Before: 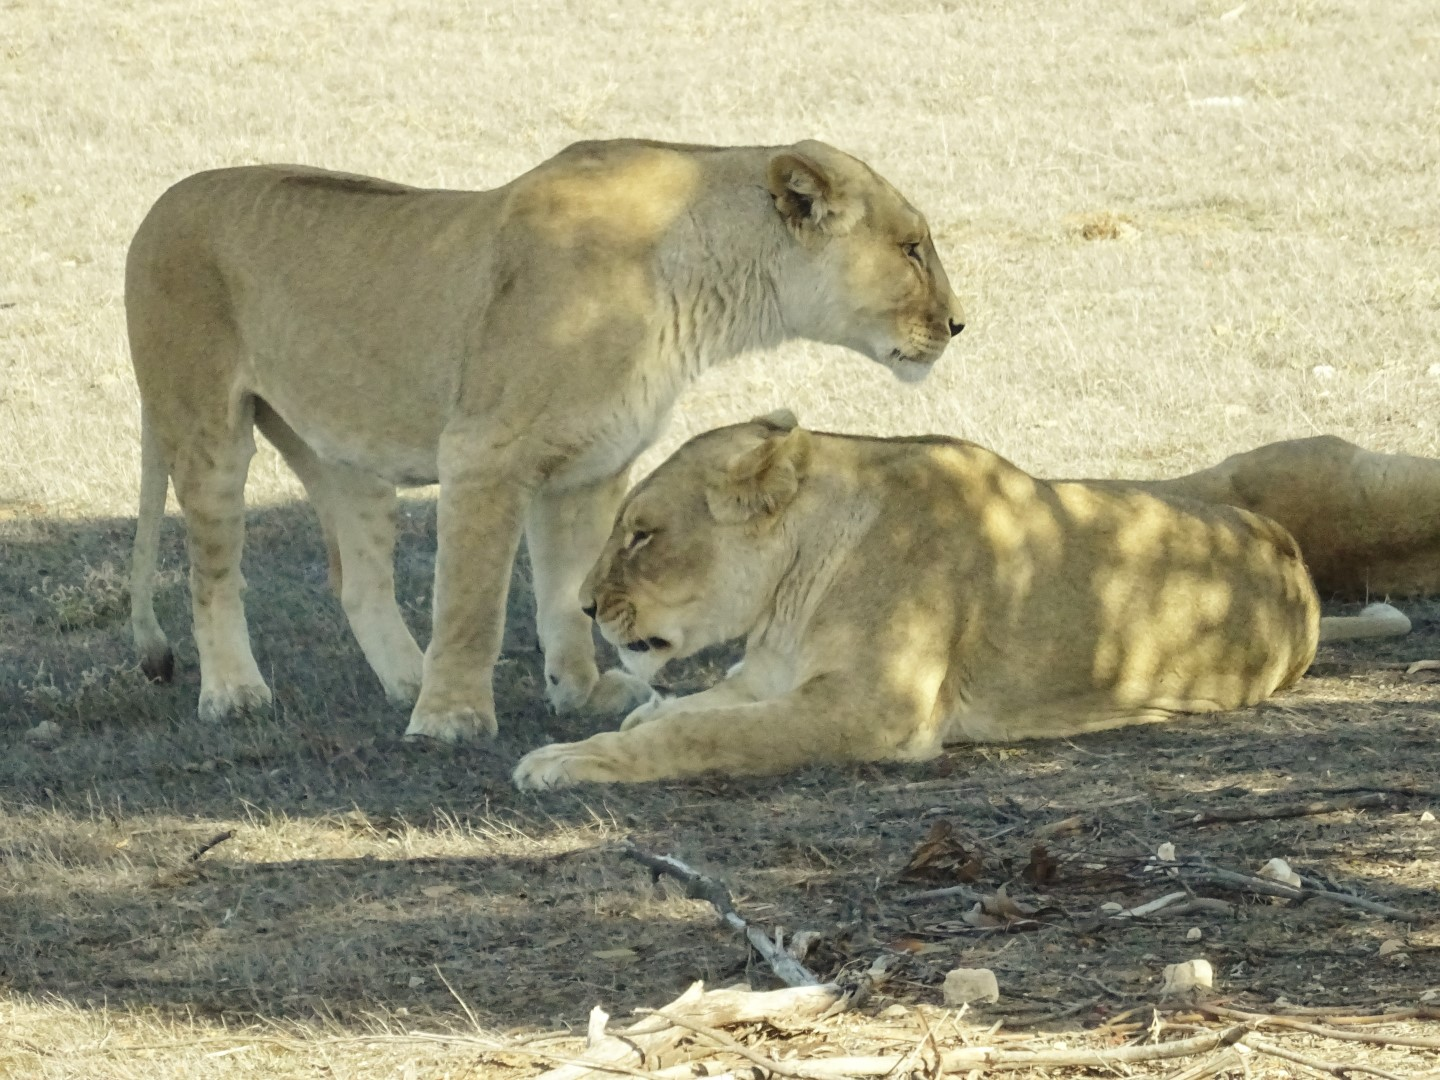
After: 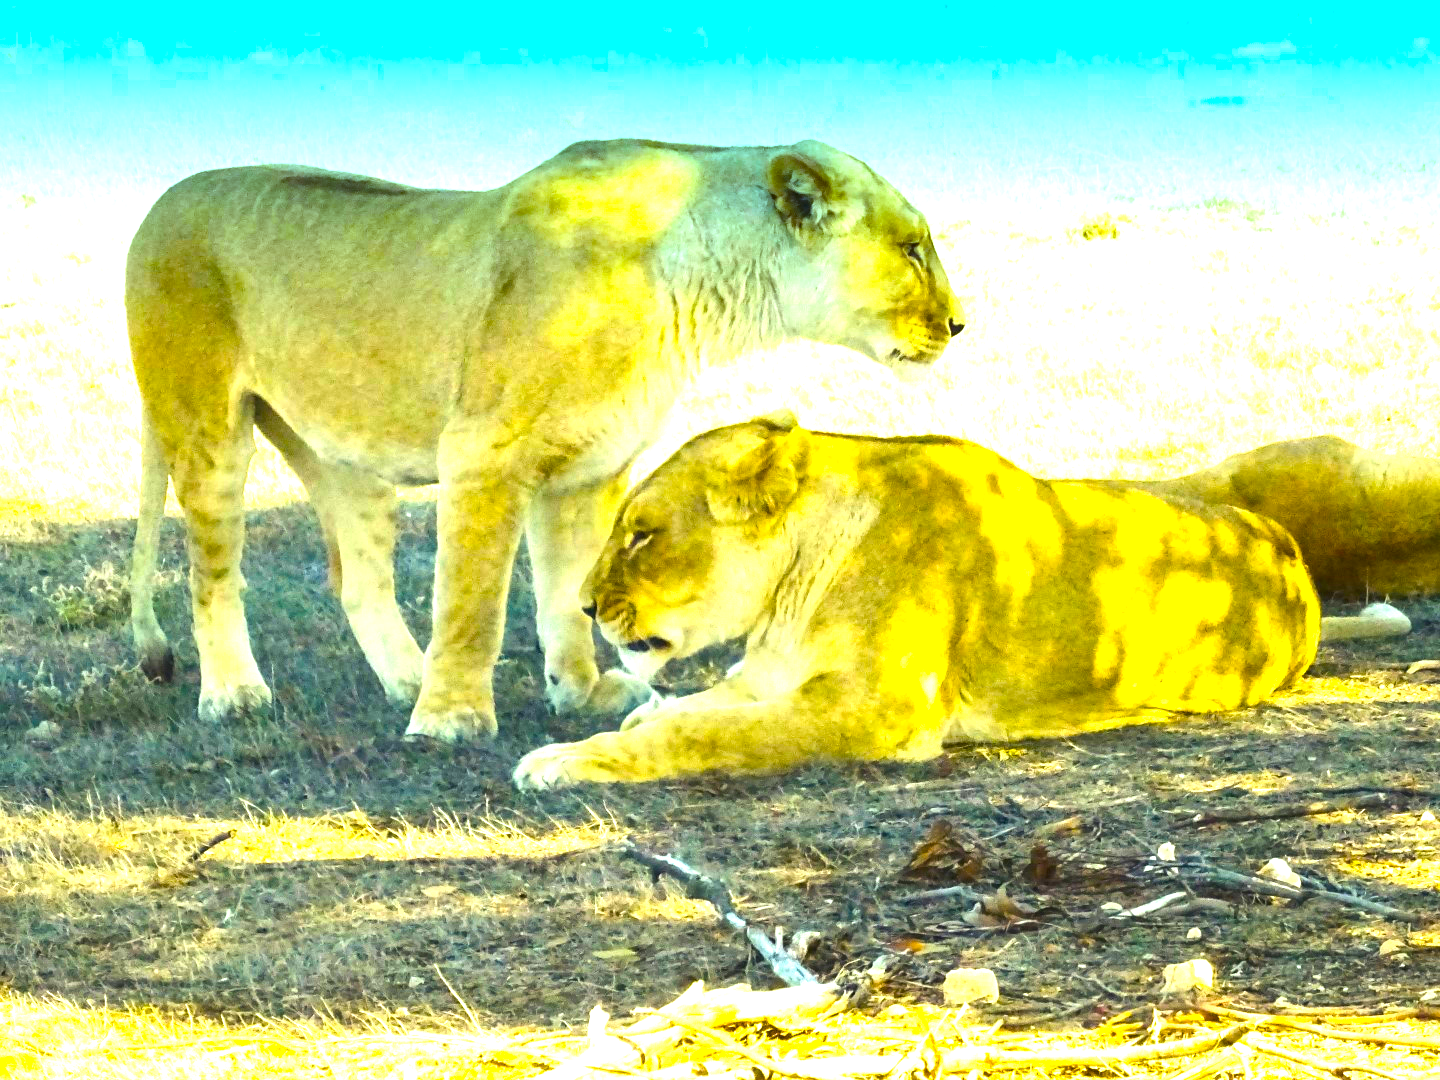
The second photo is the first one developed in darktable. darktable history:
color balance rgb: linear chroma grading › shadows -40%, linear chroma grading › highlights 40%, linear chroma grading › global chroma 45%, linear chroma grading › mid-tones -30%, perceptual saturation grading › global saturation 55%, perceptual saturation grading › highlights -50%, perceptual saturation grading › mid-tones 40%, perceptual saturation grading › shadows 30%, perceptual brilliance grading › global brilliance 20%, perceptual brilliance grading › shadows -40%, global vibrance 35%
graduated density: density 2.02 EV, hardness 44%, rotation 0.374°, offset 8.21, hue 208.8°, saturation 97%
exposure: black level correction 0, exposure 1 EV, compensate exposure bias true, compensate highlight preservation false
